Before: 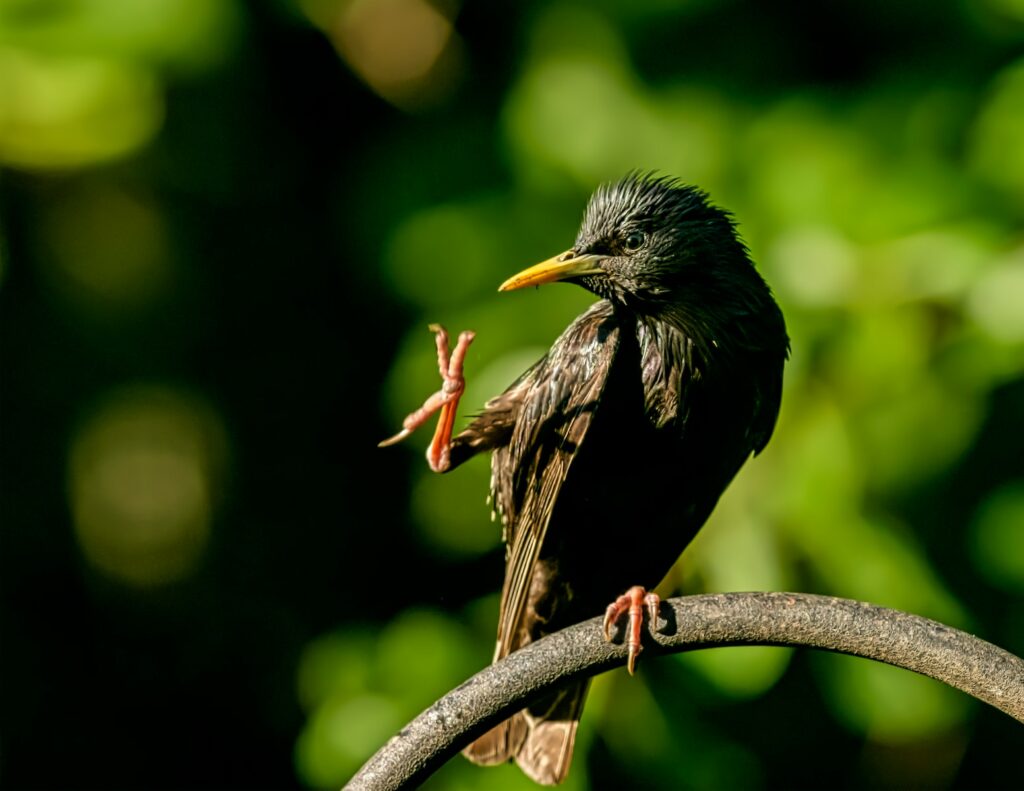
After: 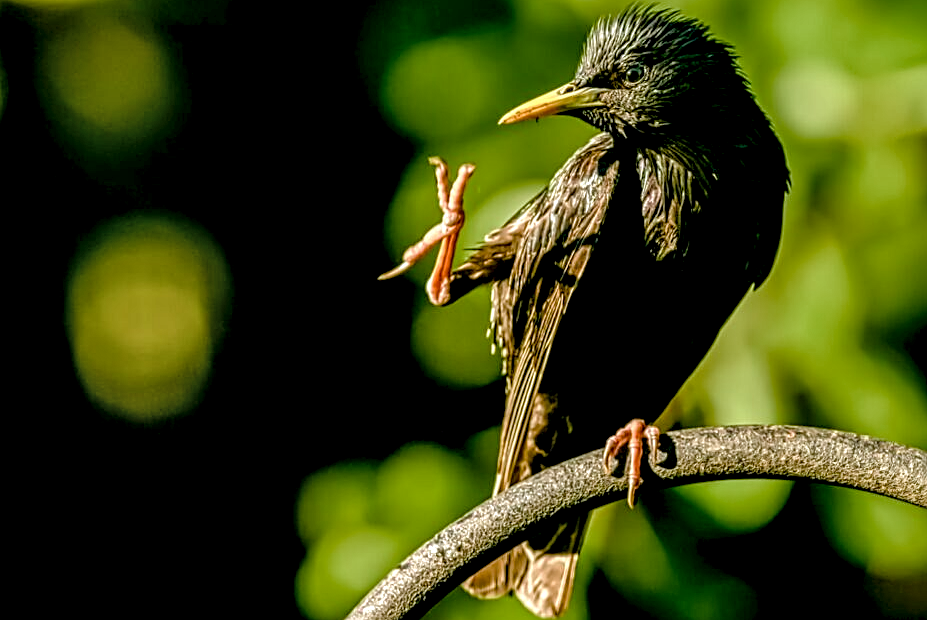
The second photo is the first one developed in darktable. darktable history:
velvia: on, module defaults
local contrast: detail 160%
color balance rgb: power › chroma 0.253%, power › hue 63.13°, global offset › luminance -0.301%, global offset › hue 260.56°, perceptual saturation grading › global saturation 0.816%, perceptual saturation grading › highlights -17.916%, perceptual saturation grading › mid-tones 33.426%, perceptual saturation grading › shadows 50.582%
crop: top 21.229%, right 9.396%, bottom 0.318%
sharpen: on, module defaults
tone curve: curves: ch0 [(0, 0) (0.045, 0.074) (0.883, 0.858) (1, 1)]; ch1 [(0, 0) (0.149, 0.074) (0.379, 0.327) (0.427, 0.401) (0.489, 0.479) (0.505, 0.515) (0.537, 0.573) (0.563, 0.599) (1, 1)]; ch2 [(0, 0) (0.307, 0.298) (0.388, 0.375) (0.443, 0.456) (0.485, 0.492) (1, 1)], preserve colors none
shadows and highlights: shadows 24.61, highlights -77.29, soften with gaussian
